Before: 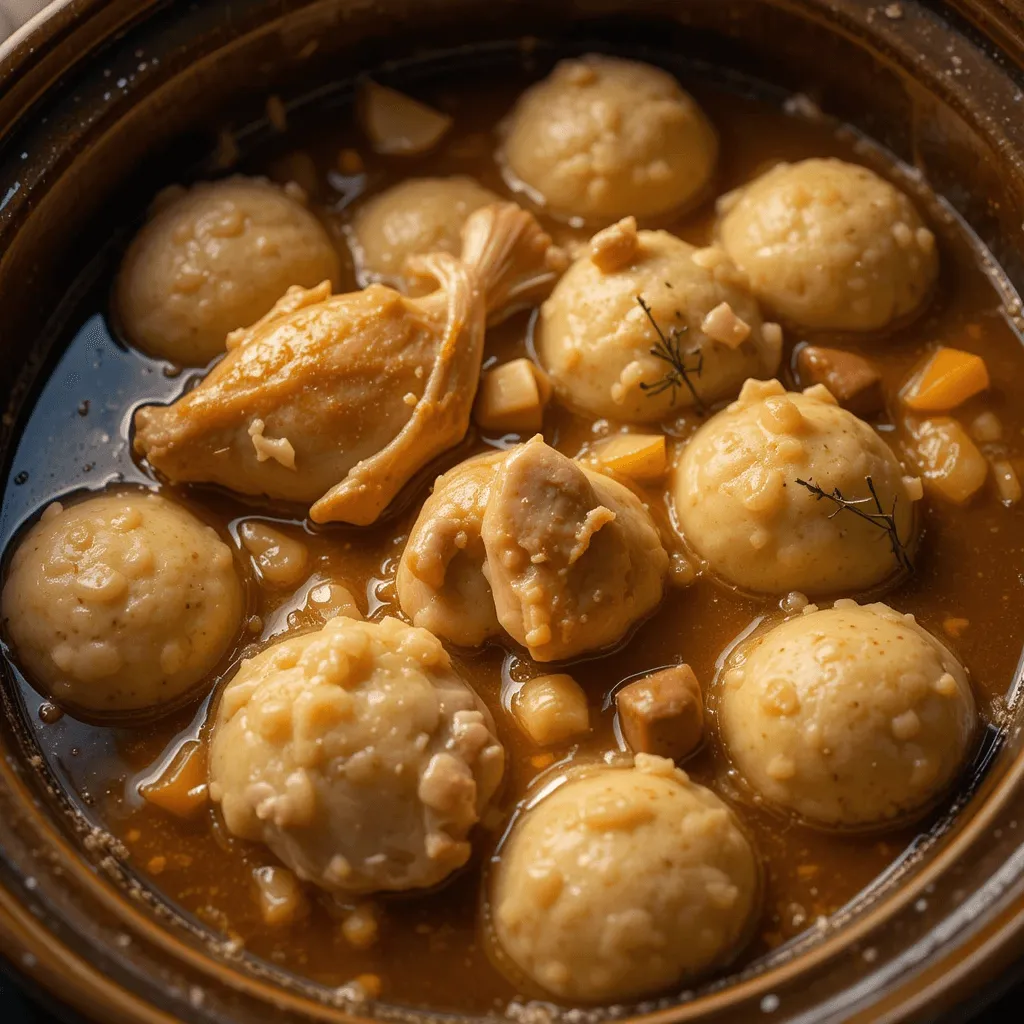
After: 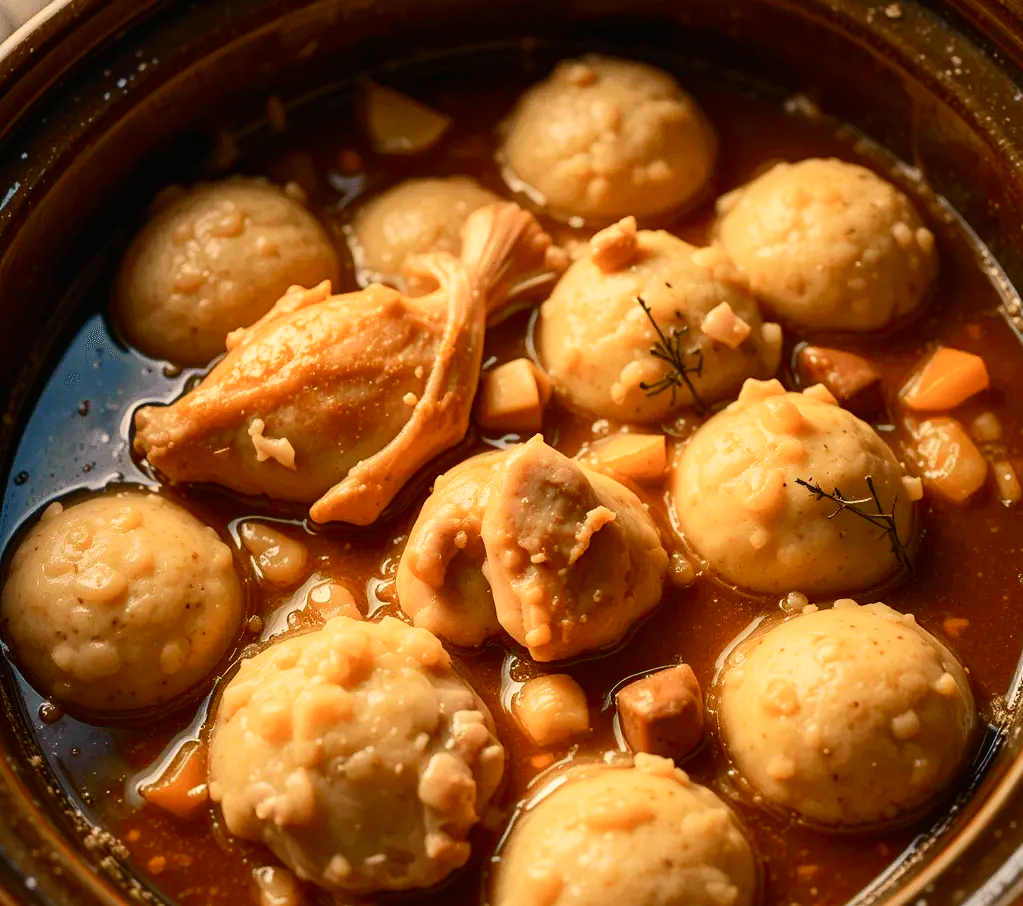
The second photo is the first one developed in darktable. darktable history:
crop and rotate: top 0%, bottom 11.49%
tone curve: curves: ch0 [(0, 0.003) (0.044, 0.032) (0.12, 0.089) (0.197, 0.168) (0.281, 0.273) (0.468, 0.548) (0.588, 0.71) (0.701, 0.815) (0.86, 0.922) (1, 0.982)]; ch1 [(0, 0) (0.247, 0.215) (0.433, 0.382) (0.466, 0.426) (0.493, 0.481) (0.501, 0.5) (0.517, 0.524) (0.557, 0.582) (0.598, 0.651) (0.671, 0.735) (0.796, 0.85) (1, 1)]; ch2 [(0, 0) (0.249, 0.216) (0.357, 0.317) (0.448, 0.432) (0.478, 0.492) (0.498, 0.499) (0.517, 0.53) (0.537, 0.57) (0.569, 0.623) (0.61, 0.663) (0.706, 0.75) (0.808, 0.809) (0.991, 0.968)], color space Lab, independent channels, preserve colors none
